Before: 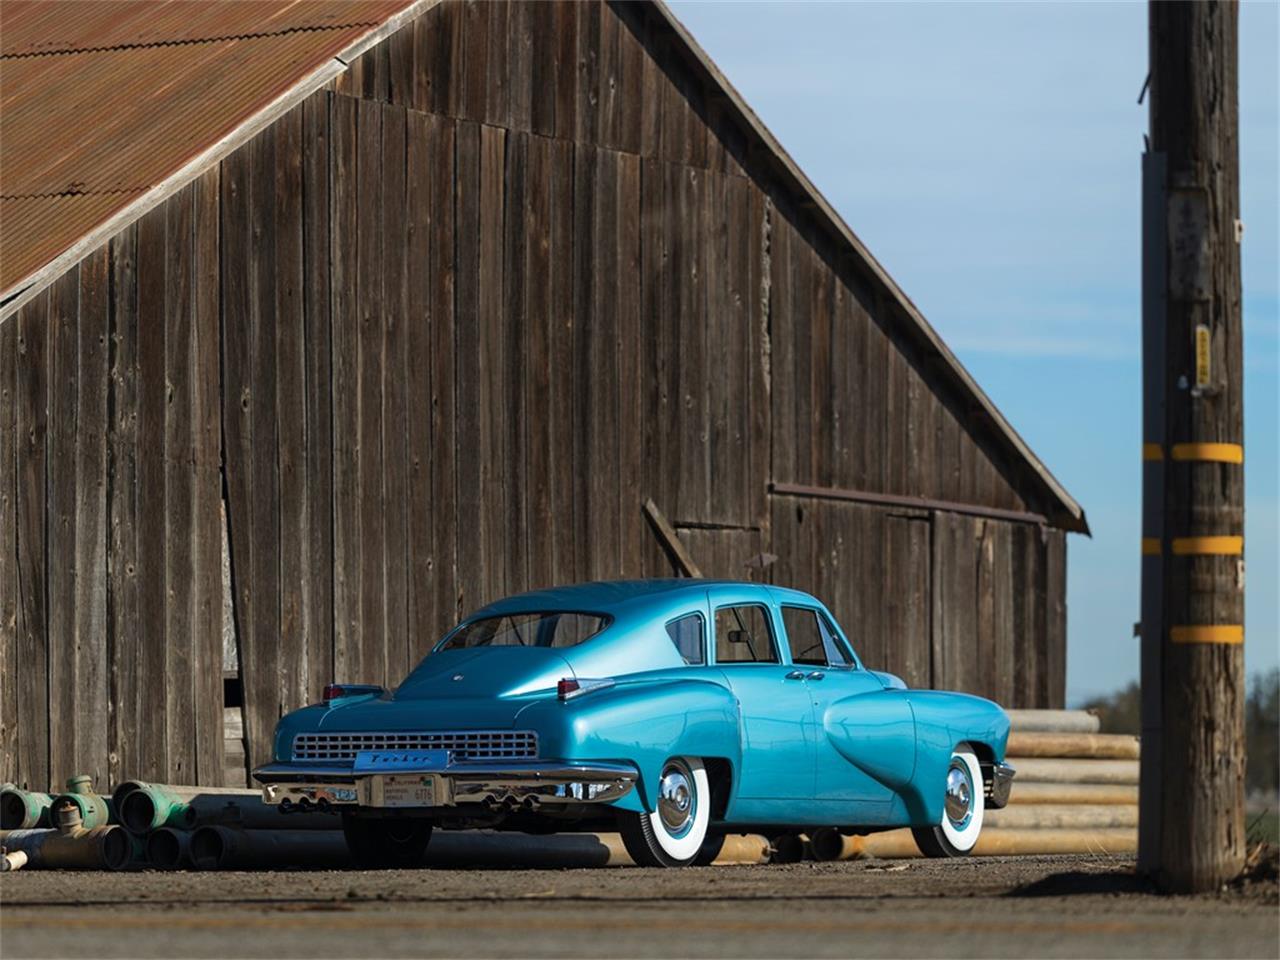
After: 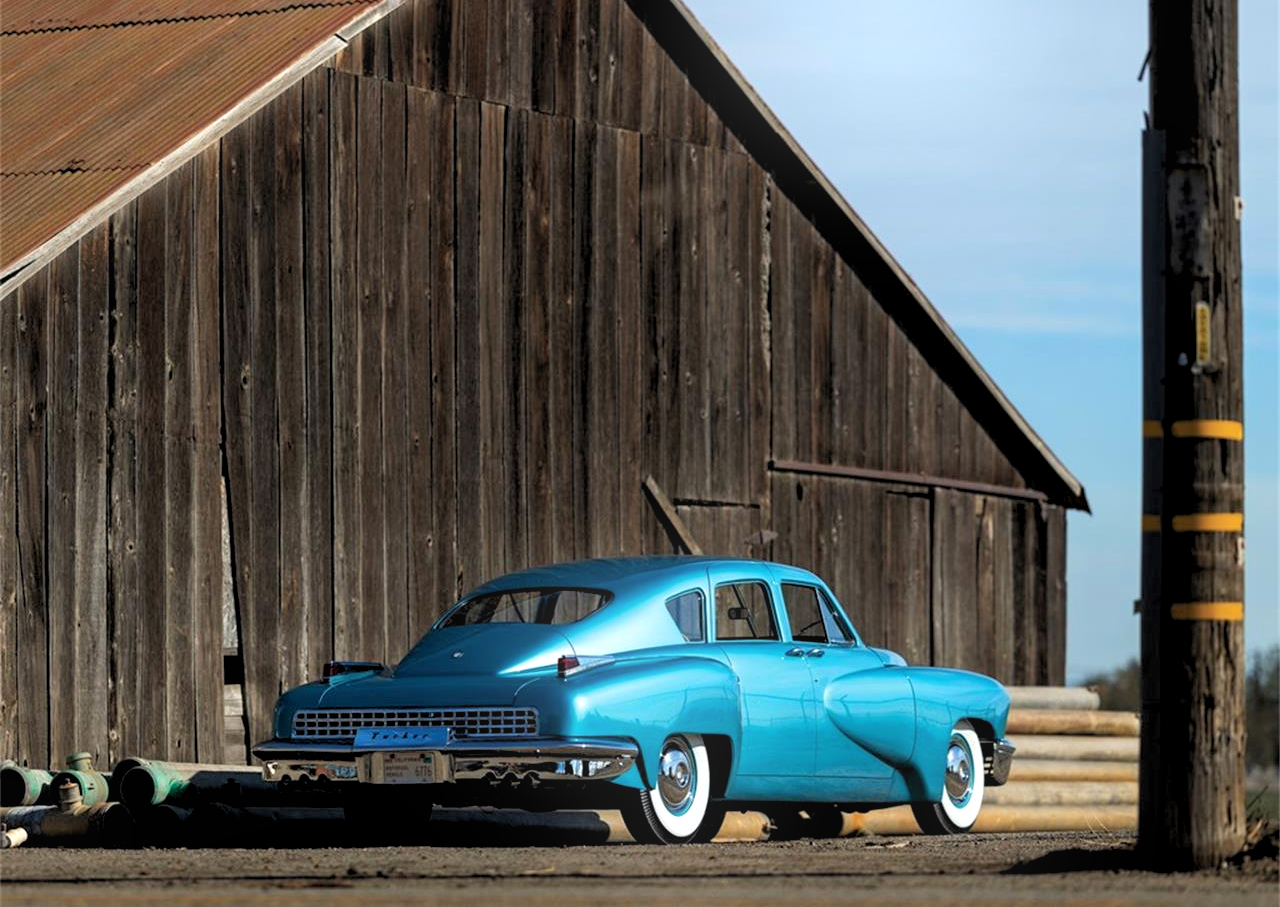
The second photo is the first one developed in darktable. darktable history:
crop and rotate: top 2.479%, bottom 3.018%
rgb levels: levels [[0.01, 0.419, 0.839], [0, 0.5, 1], [0, 0.5, 1]]
bloom: size 16%, threshold 98%, strength 20%
